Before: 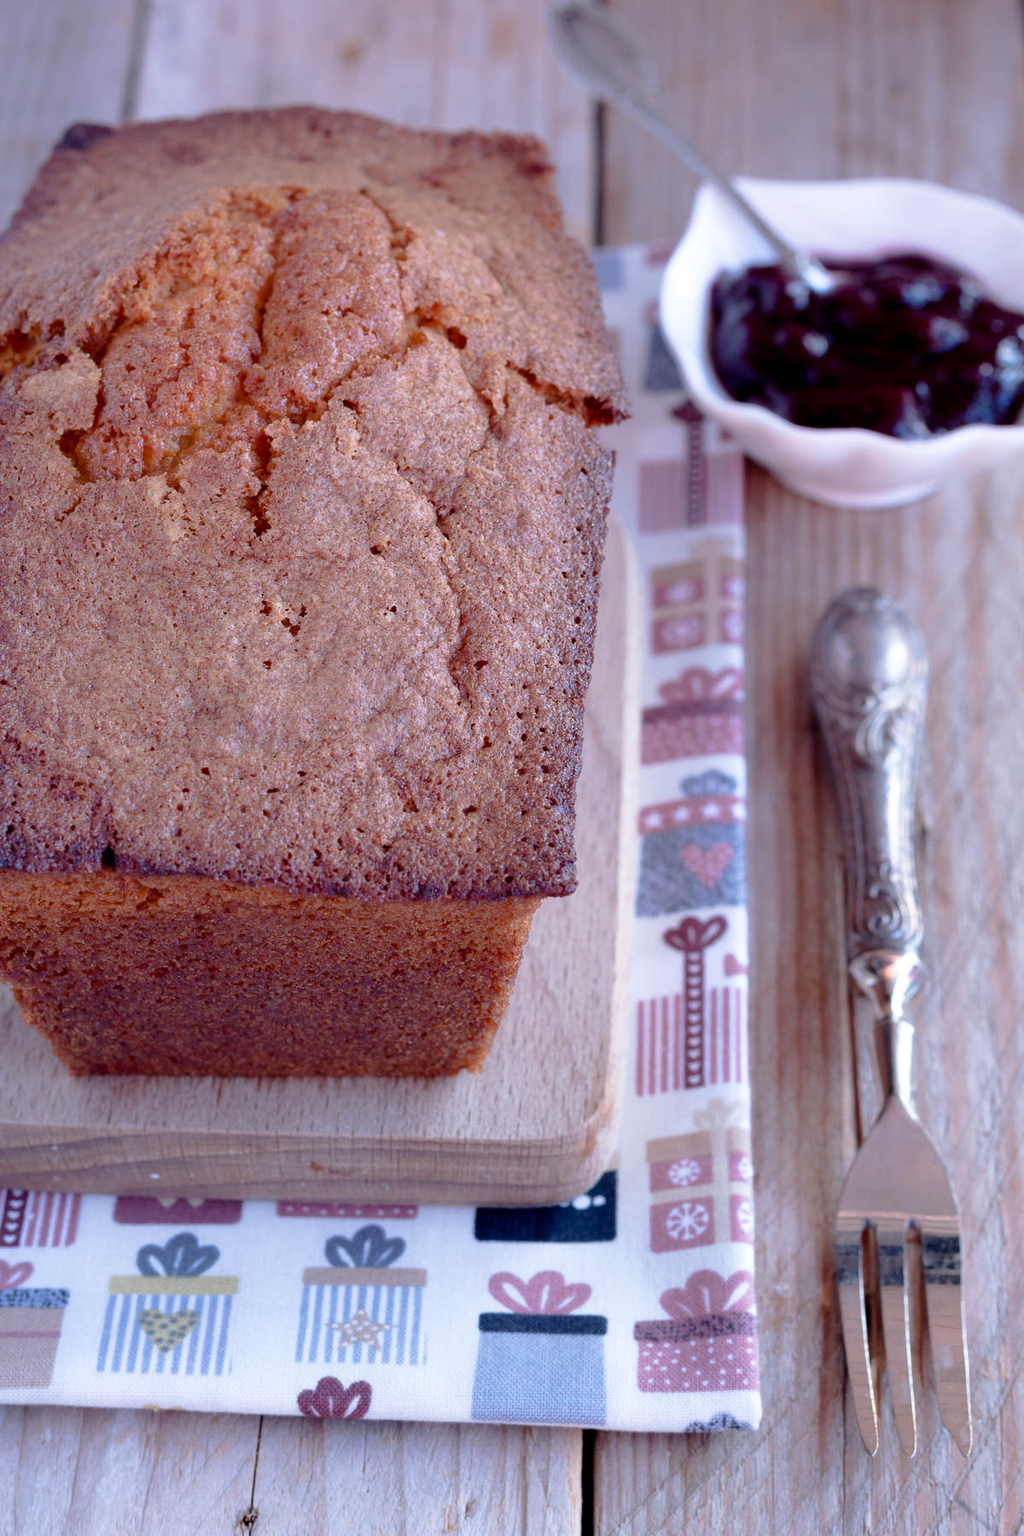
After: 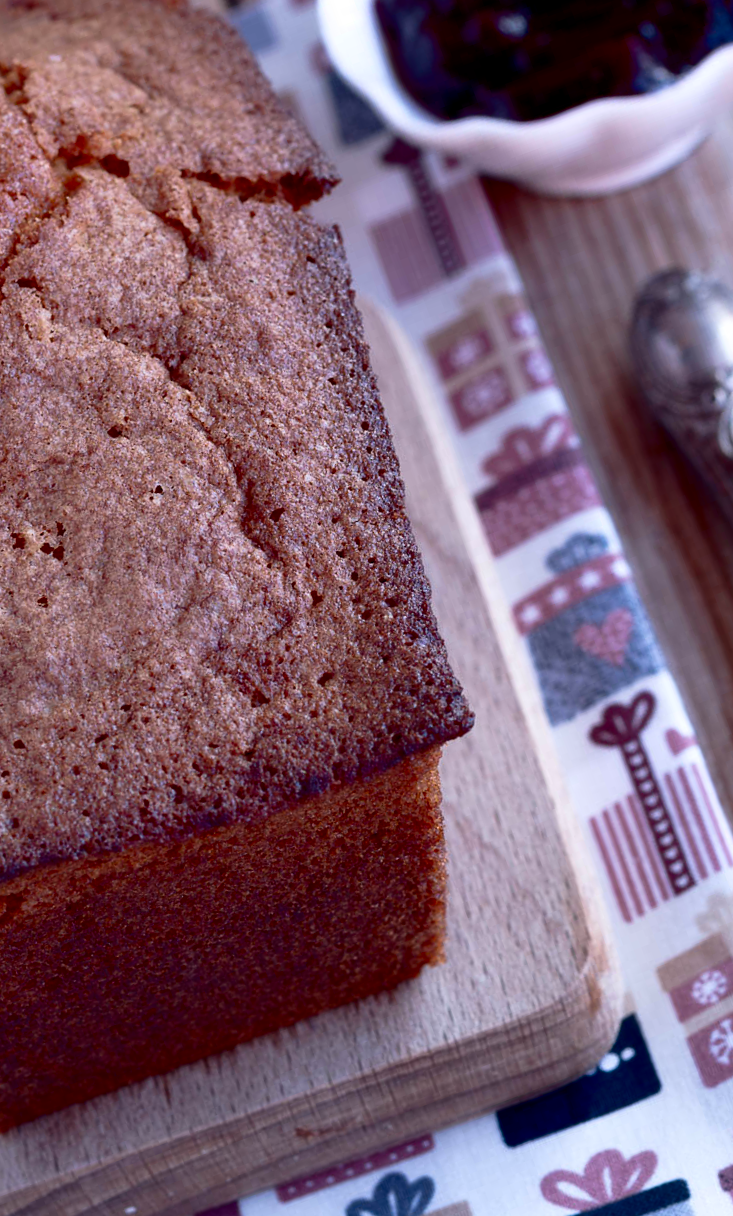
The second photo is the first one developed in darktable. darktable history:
crop and rotate: angle 20.58°, left 6.845%, right 3.704%, bottom 1.11%
contrast brightness saturation: contrast 0.19, brightness -0.226, saturation 0.111
